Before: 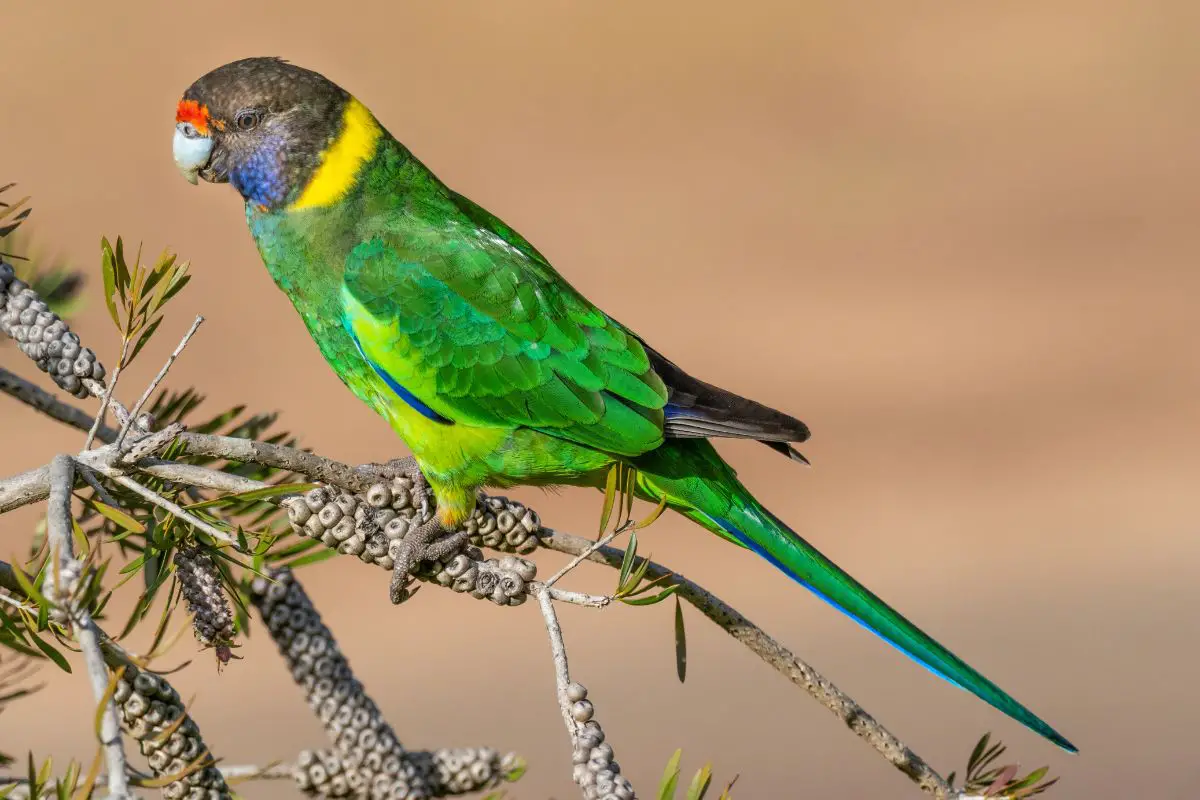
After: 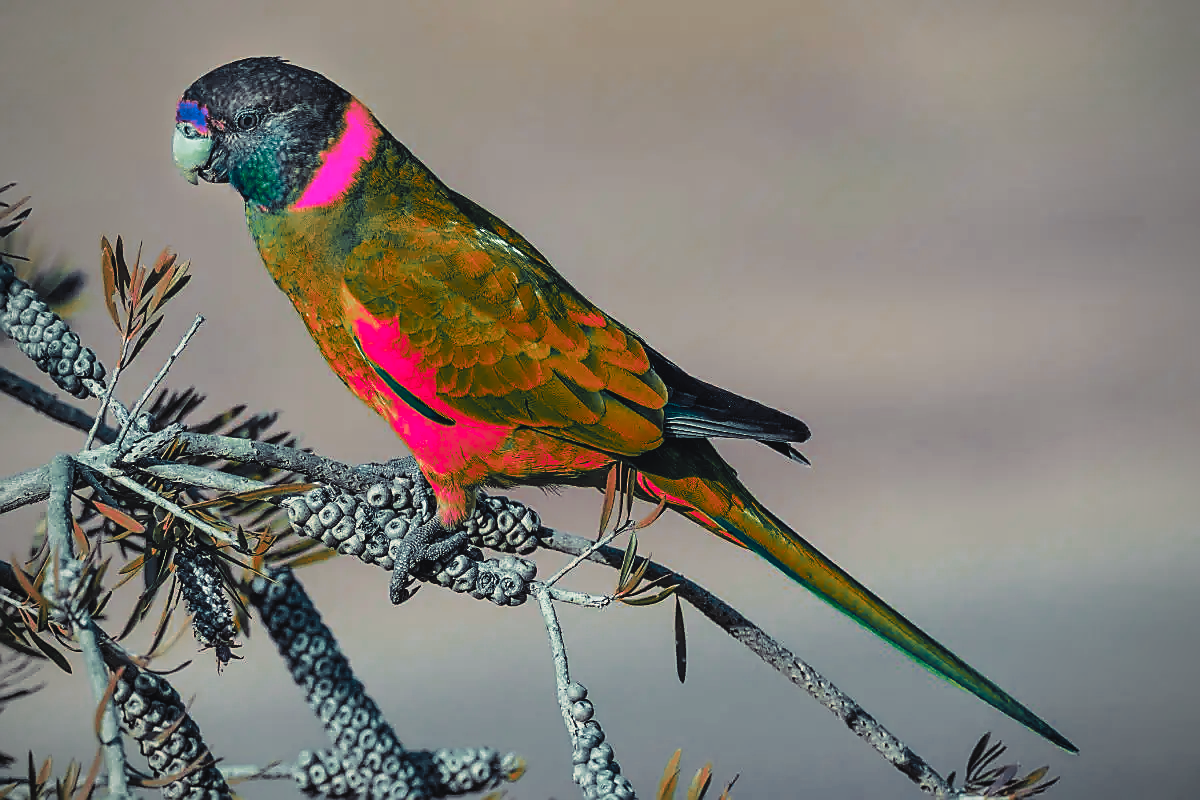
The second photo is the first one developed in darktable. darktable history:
vignetting: on, module defaults
exposure: black level correction 0, compensate exposure bias true, compensate highlight preservation false
sharpen: radius 1.4, amount 1.25, threshold 0.7
color balance: mode lift, gamma, gain (sRGB)
filmic rgb: black relative exposure -5 EV, white relative exposure 3.5 EV, hardness 3.19, contrast 1.4, highlights saturation mix -50%
color zones: curves: ch0 [(0.826, 0.353)]; ch1 [(0.242, 0.647) (0.889, 0.342)]; ch2 [(0.246, 0.089) (0.969, 0.068)]
rgb curve: curves: ch0 [(0, 0.186) (0.314, 0.284) (0.576, 0.466) (0.805, 0.691) (0.936, 0.886)]; ch1 [(0, 0.186) (0.314, 0.284) (0.581, 0.534) (0.771, 0.746) (0.936, 0.958)]; ch2 [(0, 0.216) (0.275, 0.39) (1, 1)], mode RGB, independent channels, compensate middle gray true, preserve colors none
